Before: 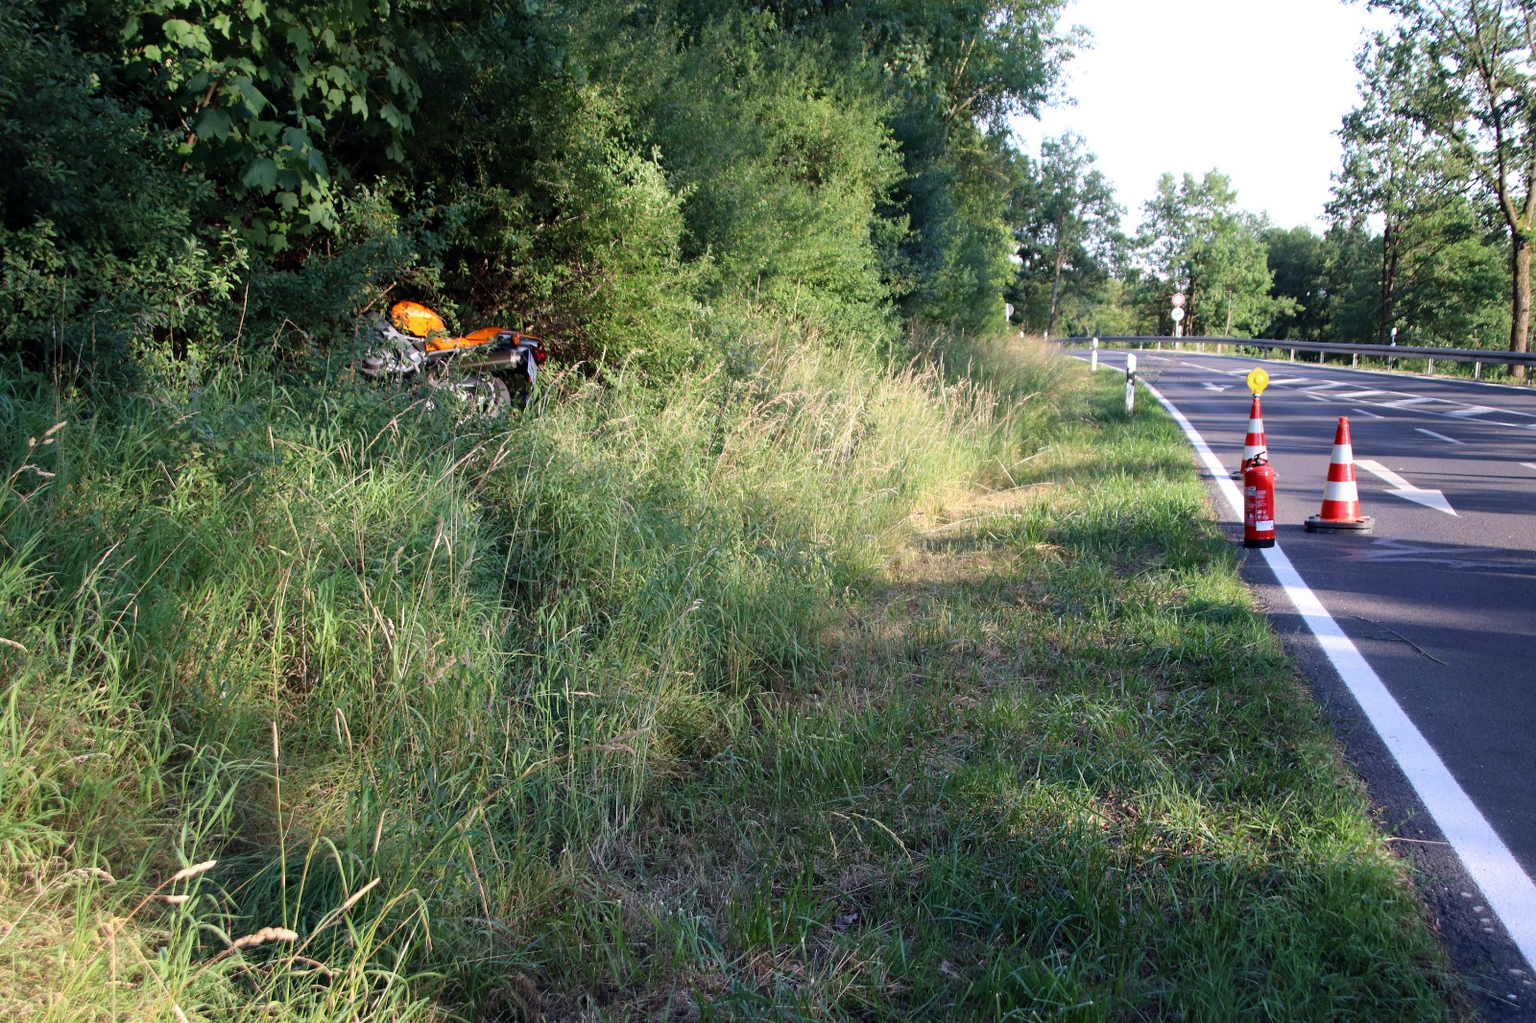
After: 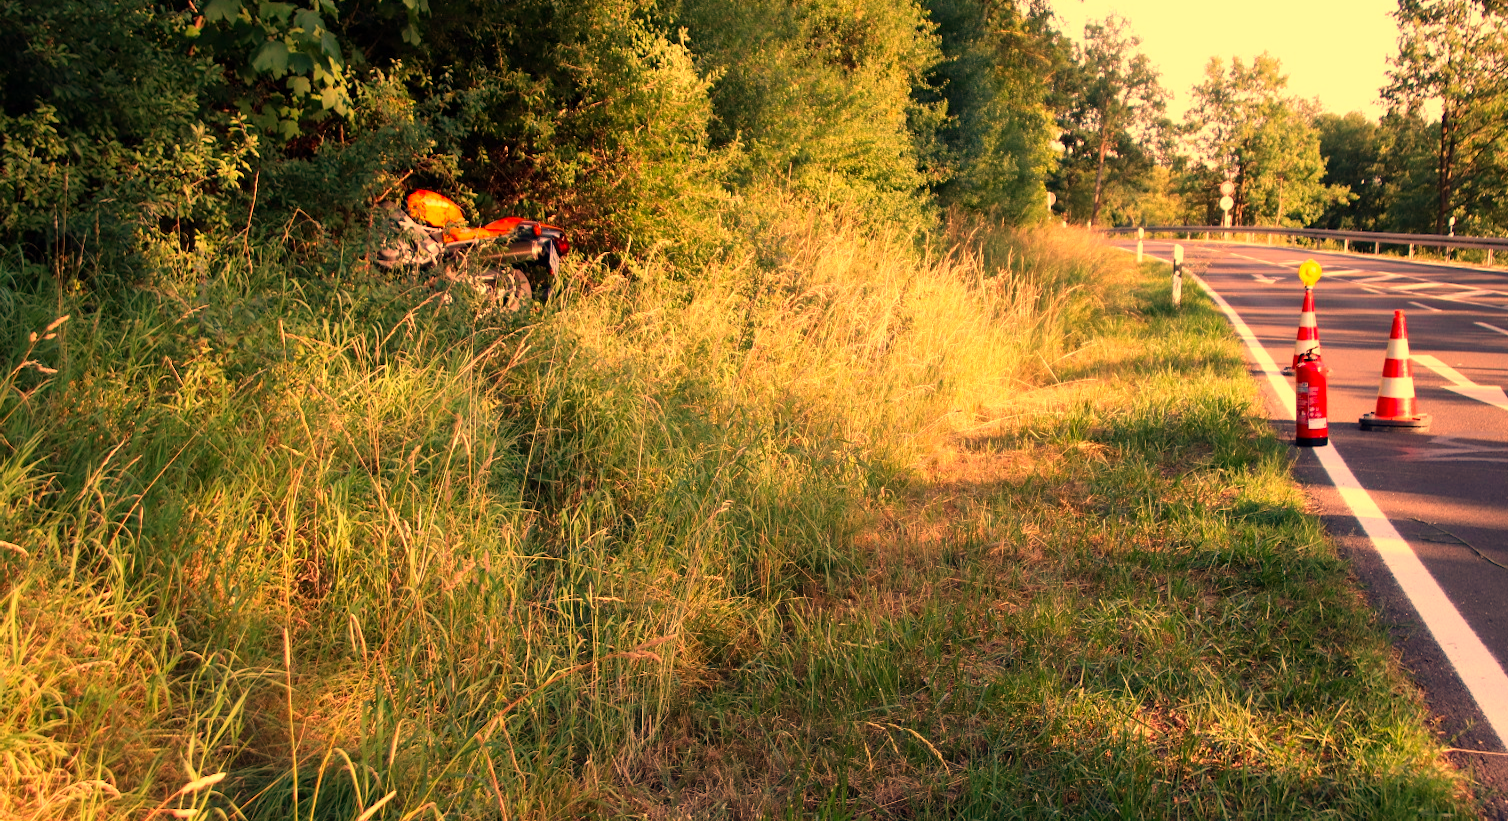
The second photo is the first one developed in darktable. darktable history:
crop and rotate: angle 0.03°, top 11.643%, right 5.651%, bottom 11.189%
white balance: red 1.467, blue 0.684
contrast brightness saturation: contrast 0.04, saturation 0.16
